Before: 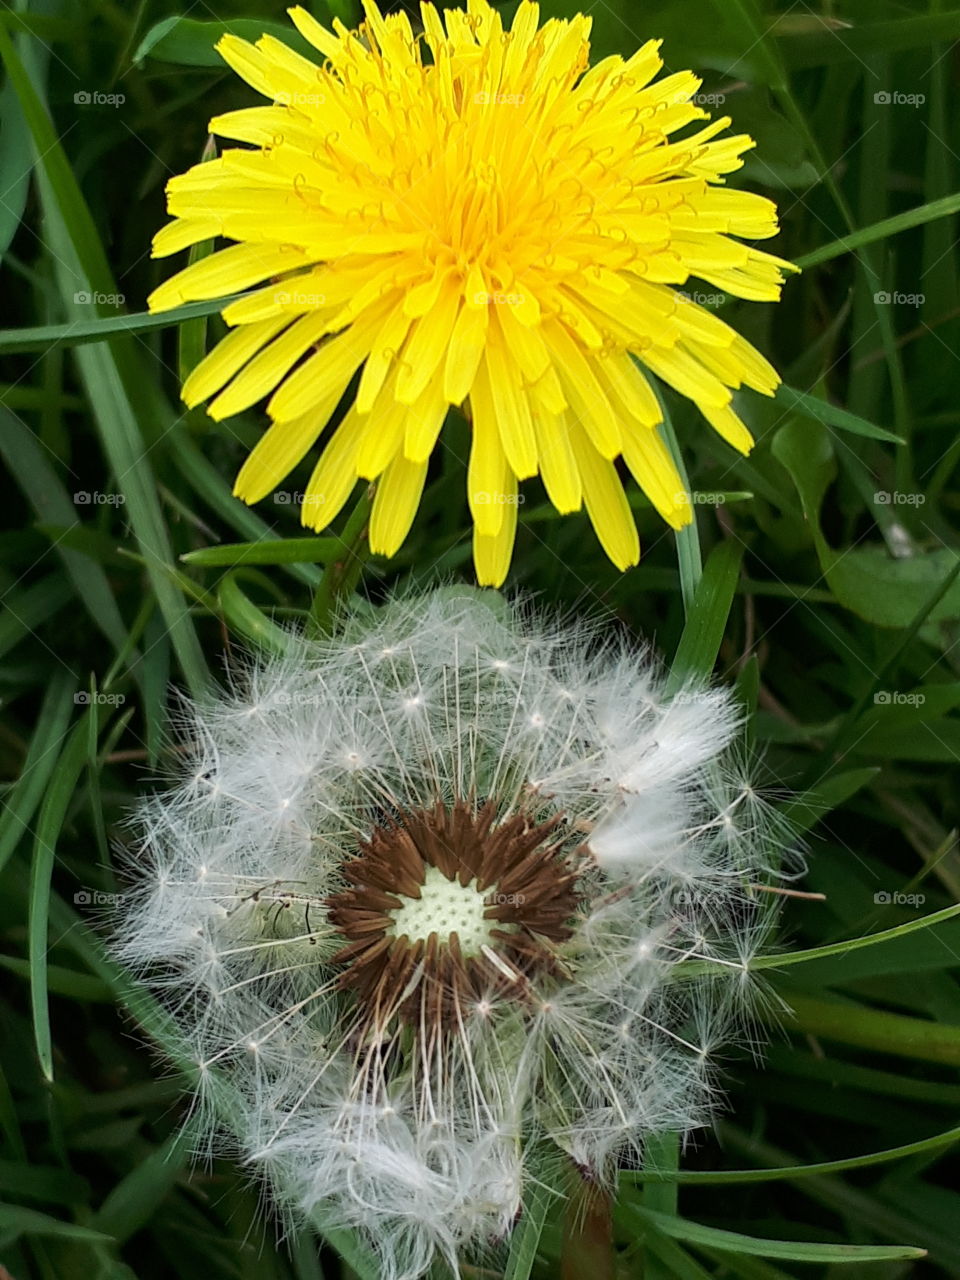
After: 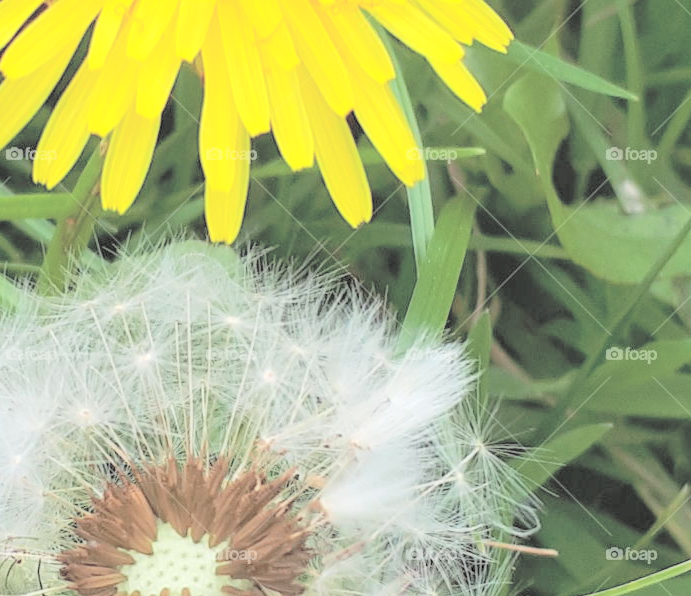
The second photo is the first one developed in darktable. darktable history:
crop and rotate: left 27.944%, top 26.896%, bottom 26.476%
contrast brightness saturation: brightness 0.983
